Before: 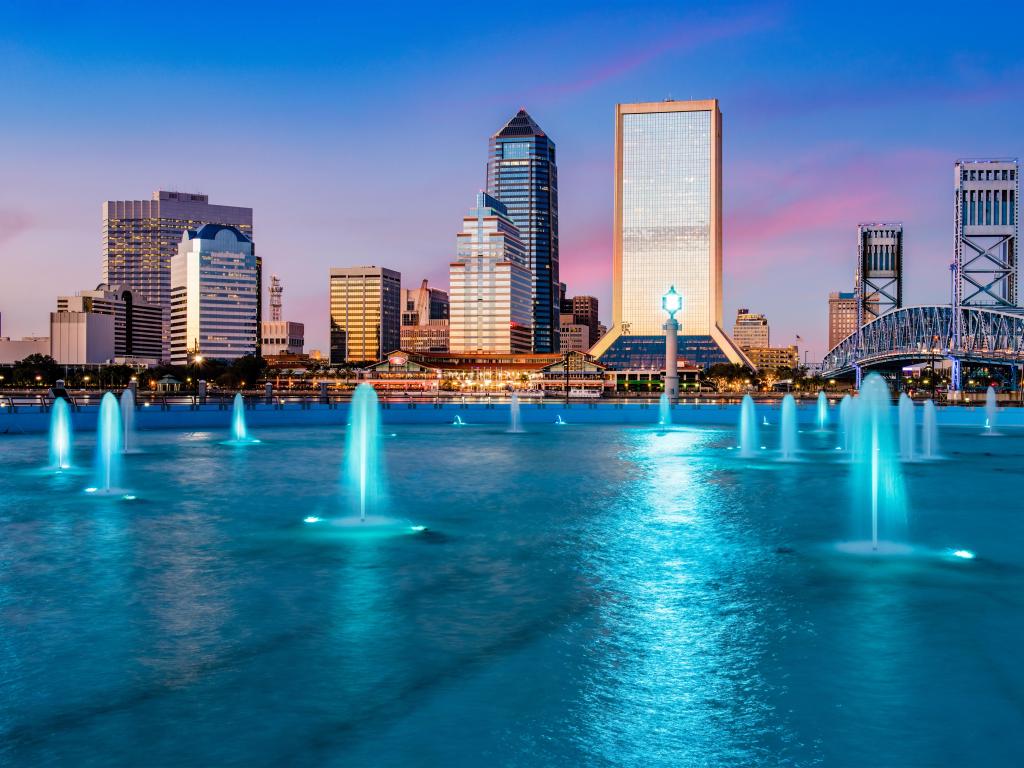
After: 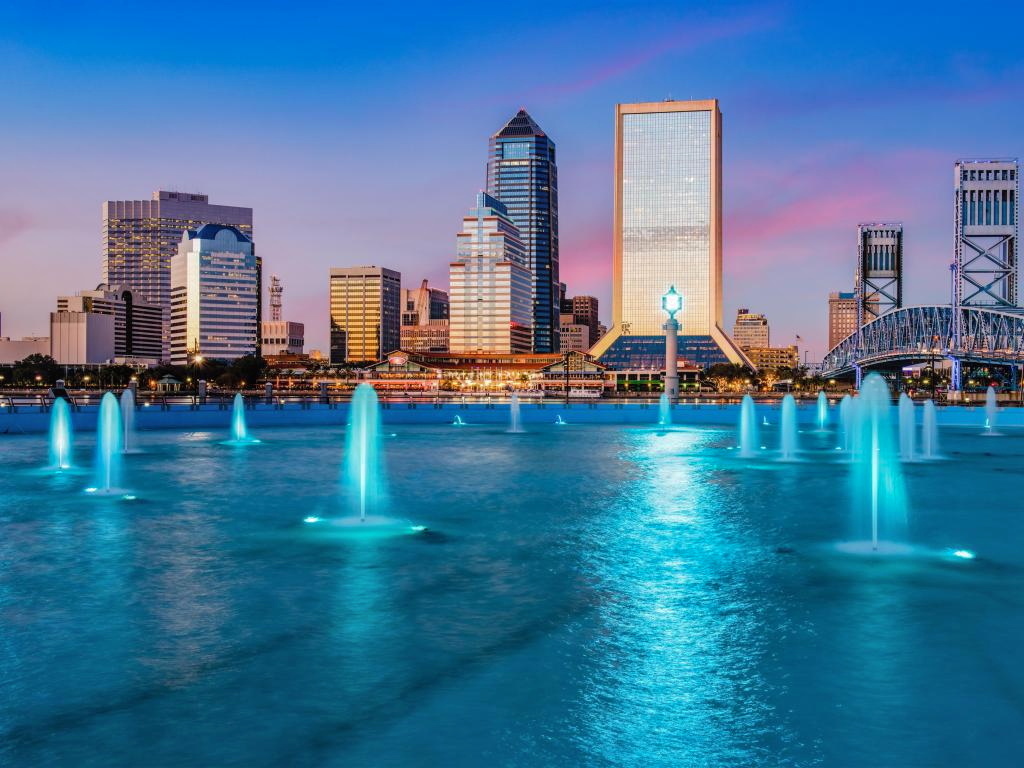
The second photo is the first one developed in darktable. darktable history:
local contrast: detail 110%
shadows and highlights: shadows 29.82
